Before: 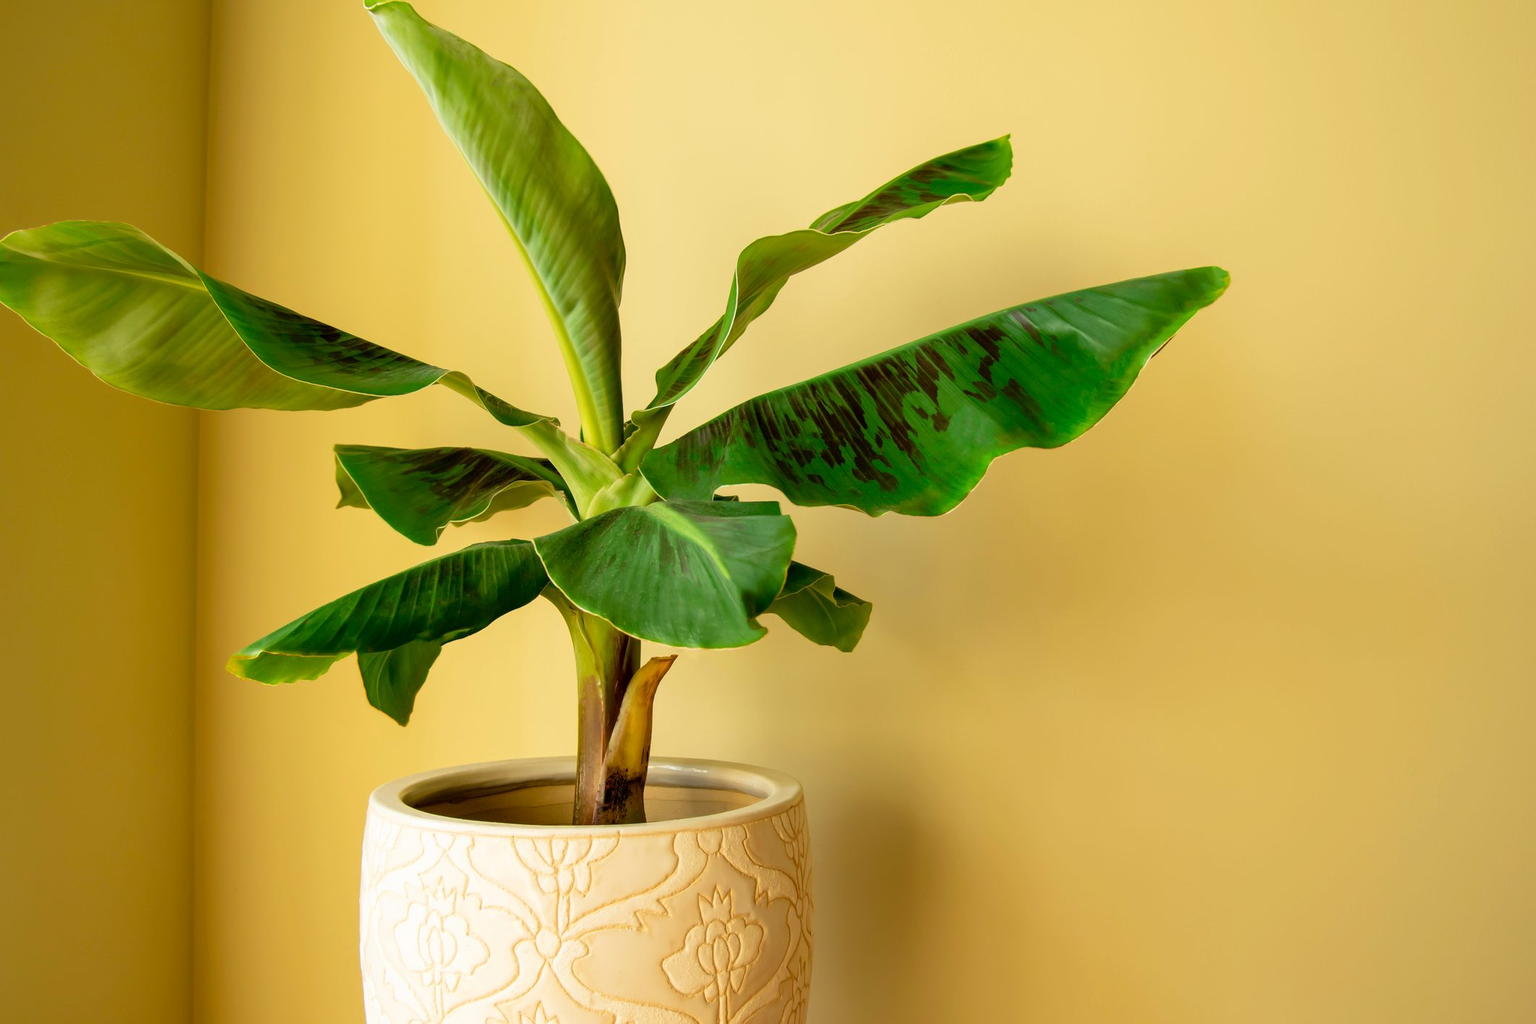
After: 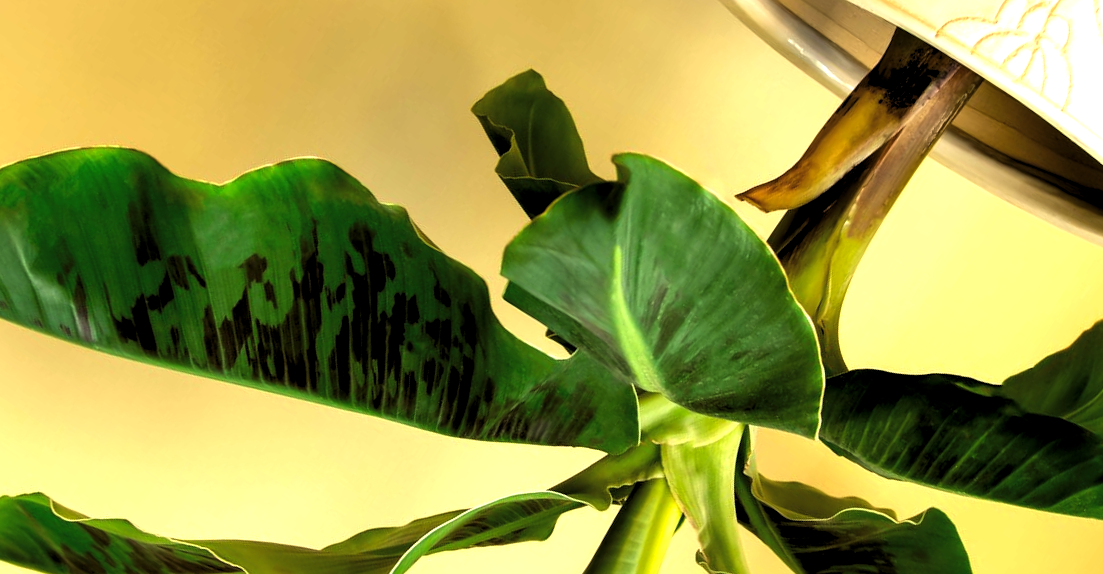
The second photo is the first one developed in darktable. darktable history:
levels: white 99.88%, levels [0.129, 0.519, 0.867]
exposure: exposure 0.128 EV, compensate highlight preservation false
crop and rotate: angle 146.92°, left 9.228%, top 15.645%, right 4.587%, bottom 17.037%
